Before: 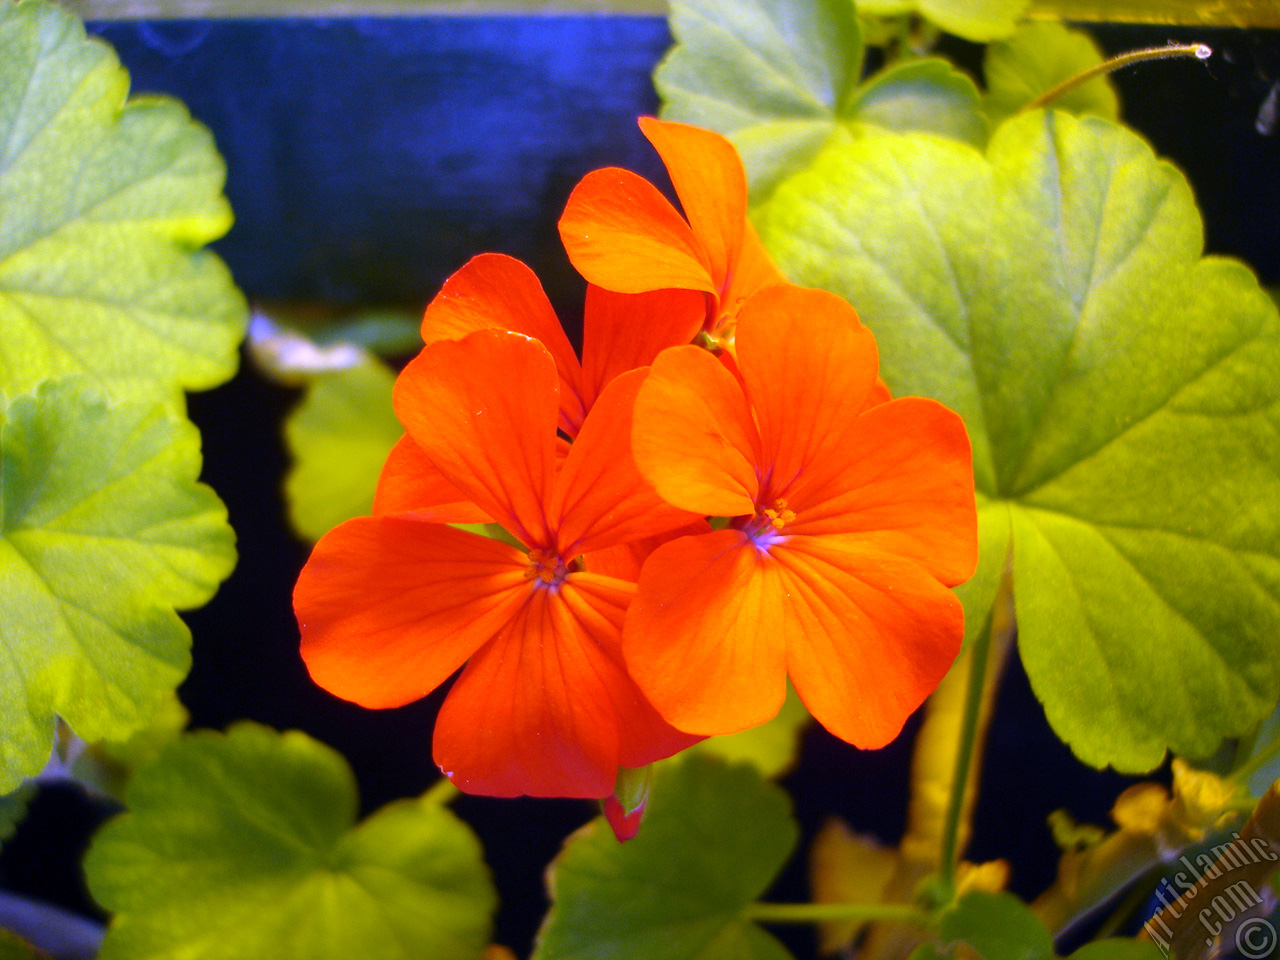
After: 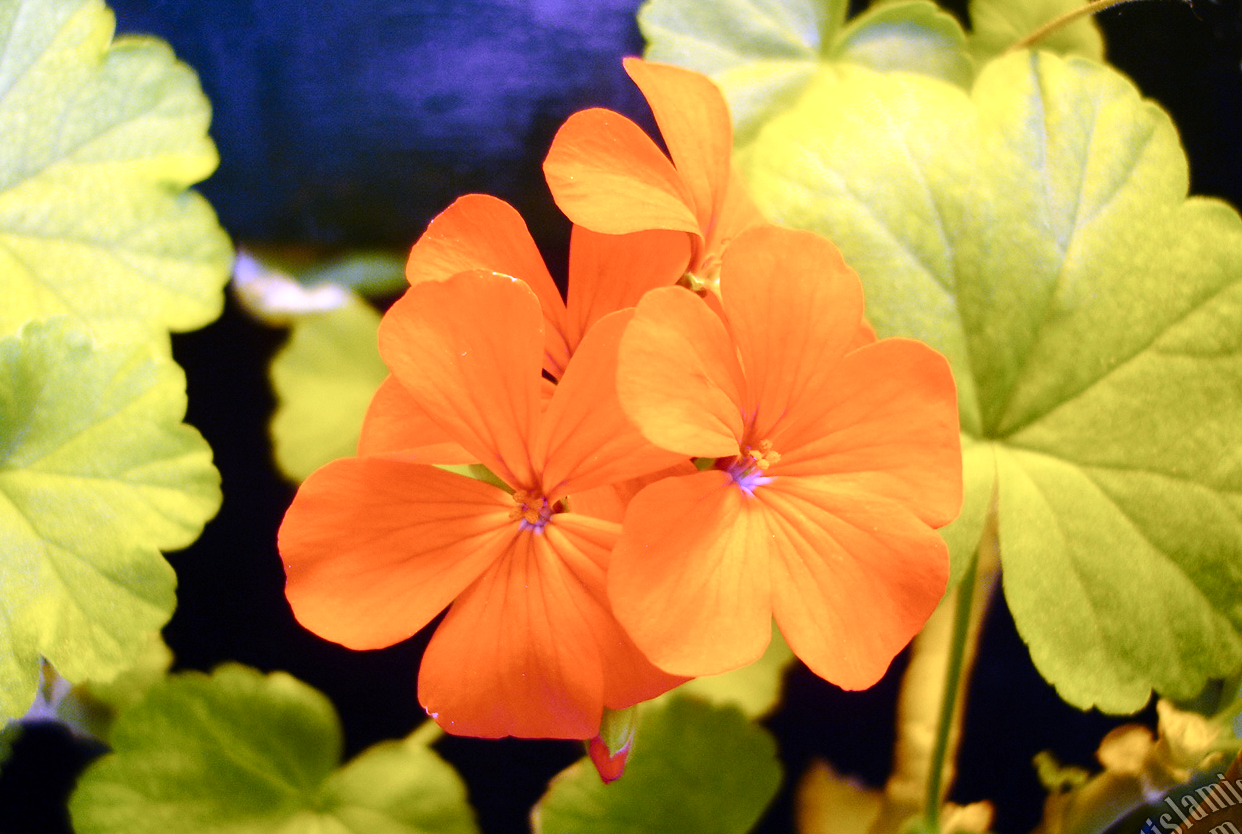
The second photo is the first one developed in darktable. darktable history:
color balance rgb: power › chroma 0.699%, power › hue 60°, highlights gain › chroma 1.632%, highlights gain › hue 56.08°, perceptual saturation grading › global saturation 0.144%, perceptual brilliance grading › highlights 8.286%, perceptual brilliance grading › mid-tones 4.041%, perceptual brilliance grading › shadows 1.528%
contrast brightness saturation: contrast 0.107, saturation -0.152
crop: left 1.231%, top 6.148%, right 1.718%, bottom 6.971%
tone curve: curves: ch0 [(0, 0) (0.051, 0.047) (0.102, 0.099) (0.228, 0.275) (0.432, 0.535) (0.695, 0.778) (0.908, 0.946) (1, 1)]; ch1 [(0, 0) (0.339, 0.298) (0.402, 0.363) (0.453, 0.413) (0.485, 0.469) (0.494, 0.493) (0.504, 0.501) (0.525, 0.534) (0.563, 0.595) (0.597, 0.638) (1, 1)]; ch2 [(0, 0) (0.48, 0.48) (0.504, 0.5) (0.539, 0.554) (0.59, 0.63) (0.642, 0.684) (0.824, 0.815) (1, 1)], preserve colors none
